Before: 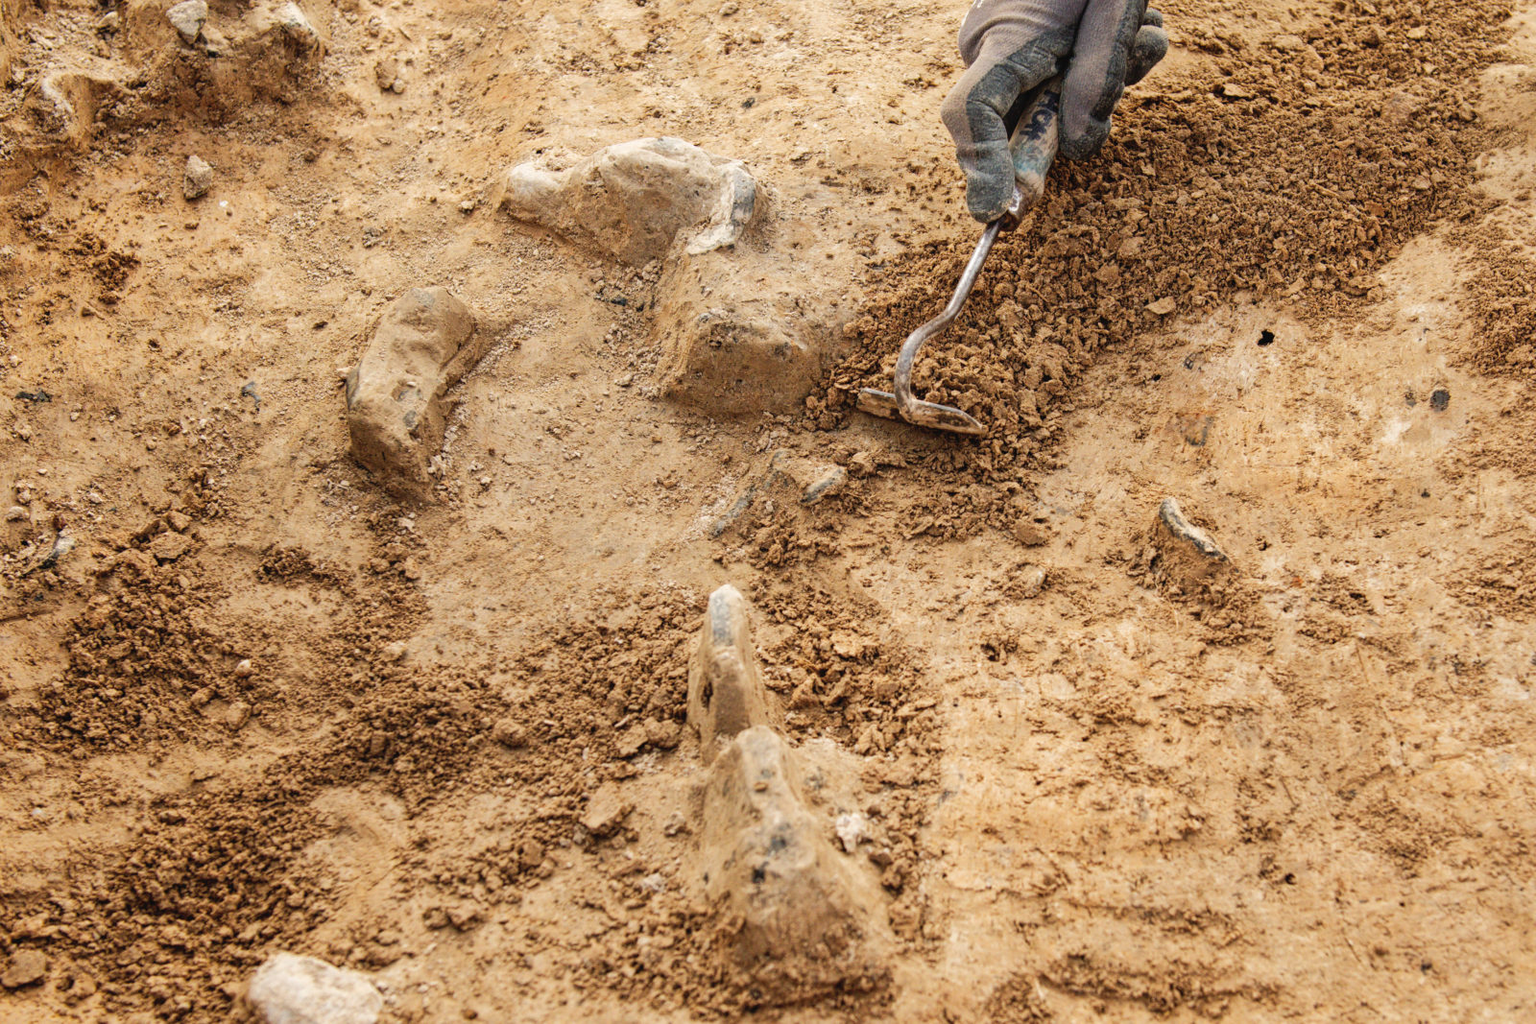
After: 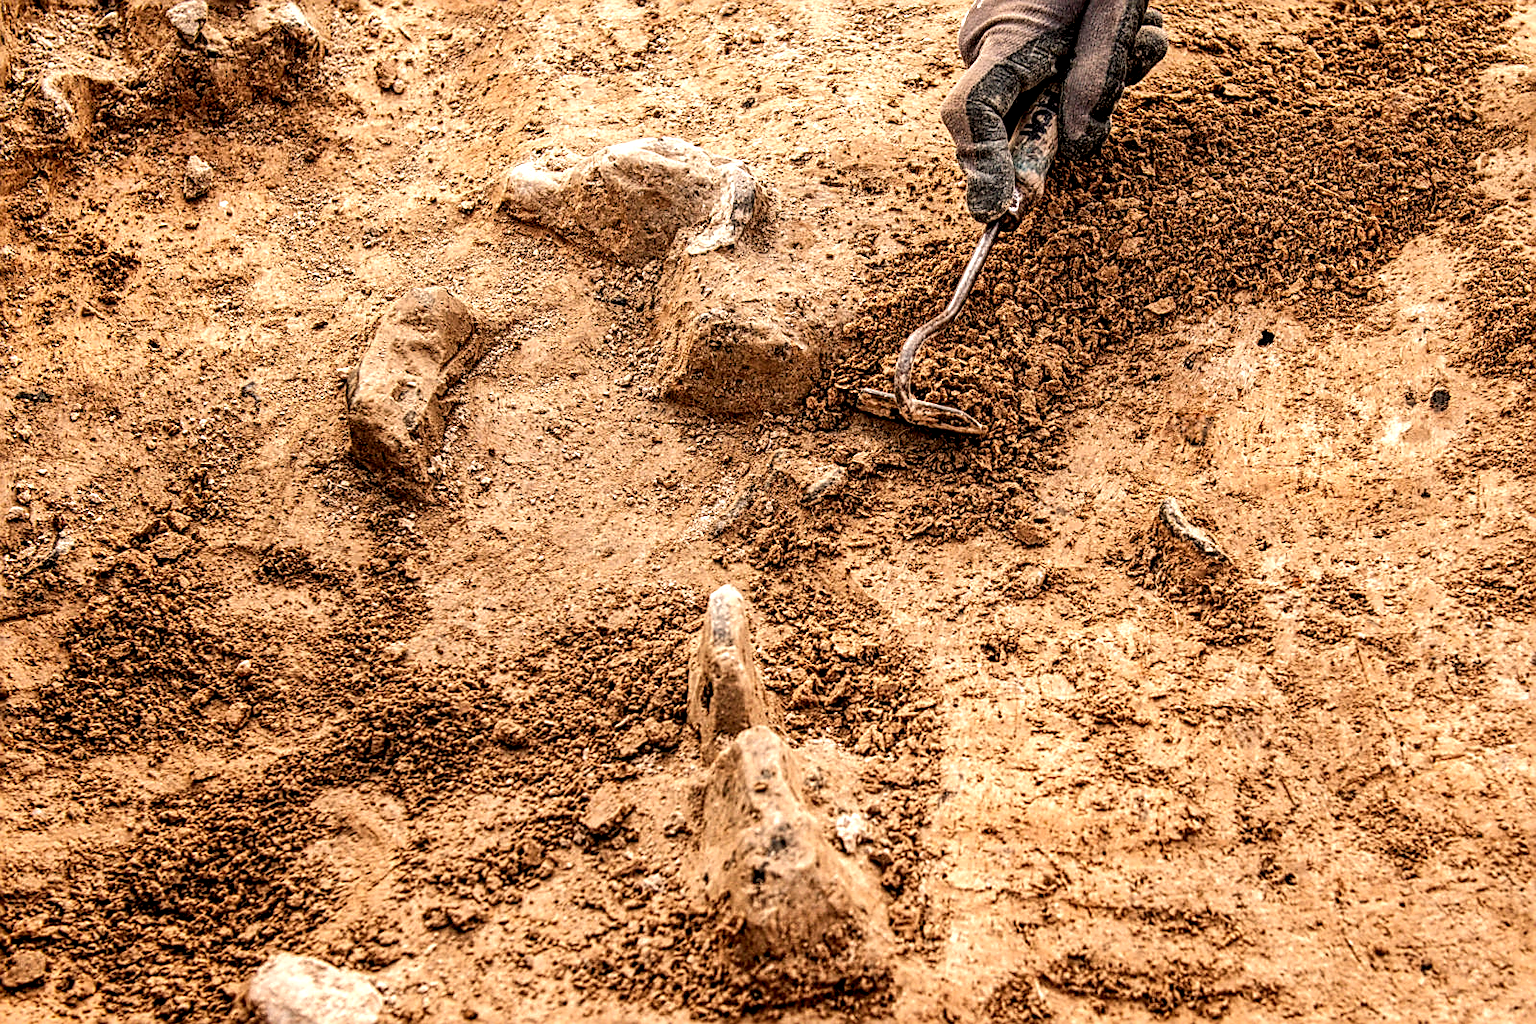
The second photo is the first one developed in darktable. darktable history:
white balance: red 1.127, blue 0.943
sharpen: amount 0.901
local contrast: highlights 20%, detail 197%
